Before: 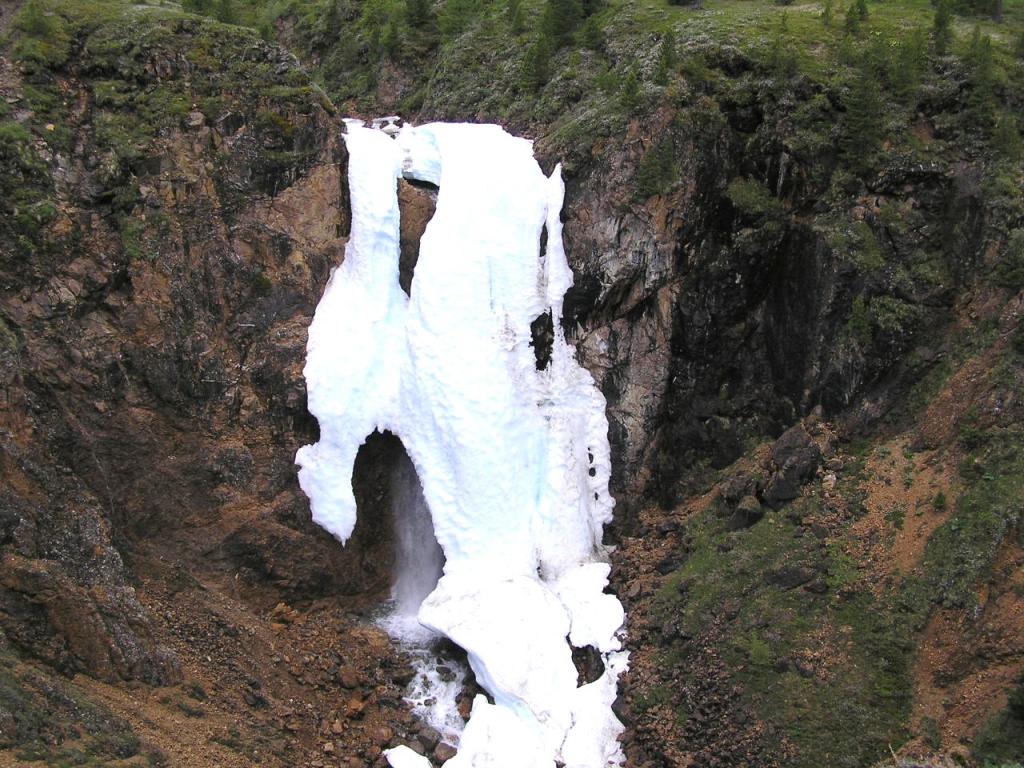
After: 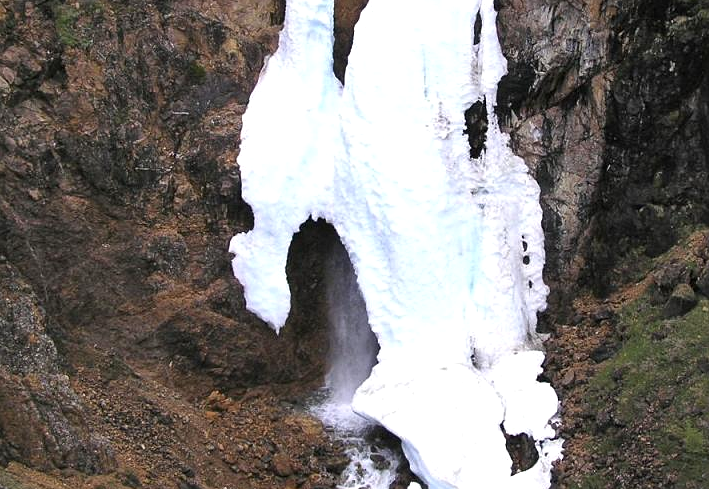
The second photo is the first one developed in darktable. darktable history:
crop: left 6.488%, top 27.668%, right 24.183%, bottom 8.656%
levels: levels [0, 0.476, 0.951]
sharpen: radius 1.272, amount 0.305, threshold 0
shadows and highlights: shadows 43.71, white point adjustment -1.46, soften with gaussian
